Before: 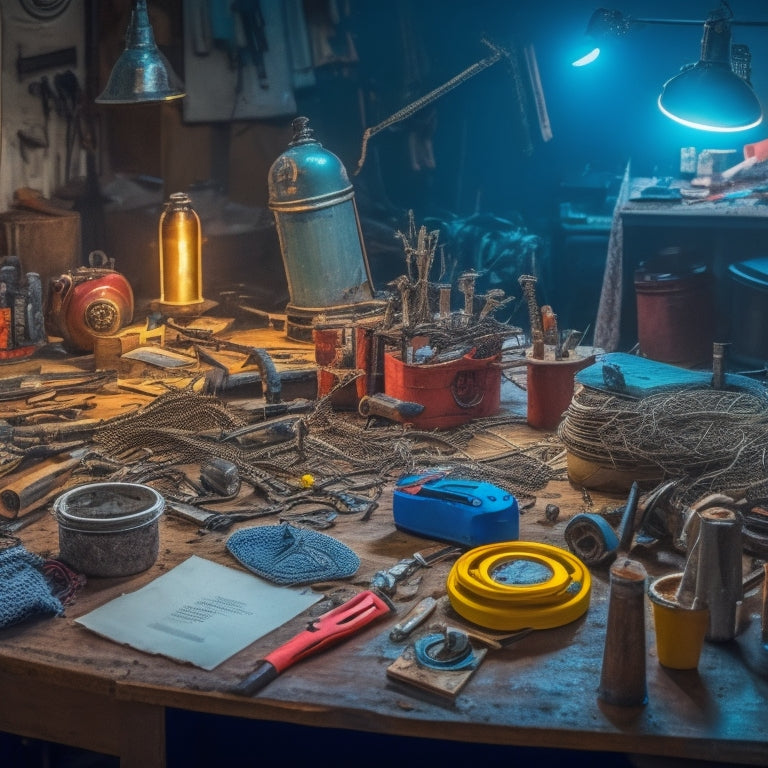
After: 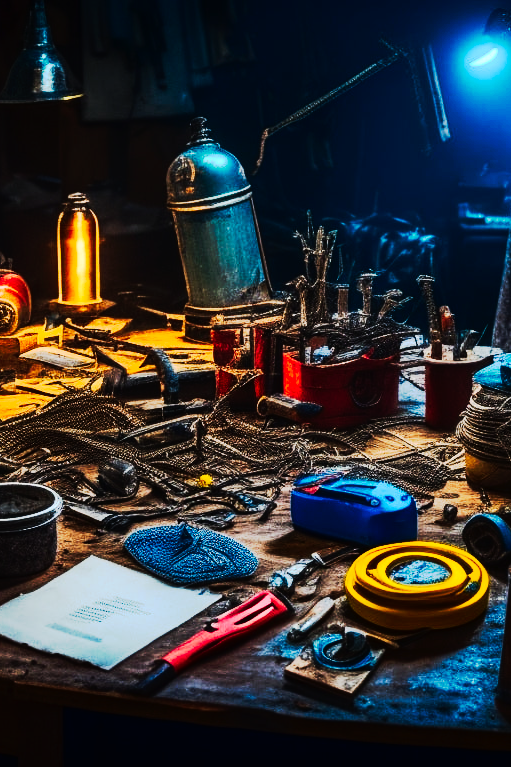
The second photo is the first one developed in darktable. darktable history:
tone curve: curves: ch0 [(0, 0) (0.003, 0.006) (0.011, 0.006) (0.025, 0.008) (0.044, 0.014) (0.069, 0.02) (0.1, 0.025) (0.136, 0.037) (0.177, 0.053) (0.224, 0.086) (0.277, 0.13) (0.335, 0.189) (0.399, 0.253) (0.468, 0.375) (0.543, 0.521) (0.623, 0.671) (0.709, 0.789) (0.801, 0.841) (0.898, 0.889) (1, 1)], preserve colors none
crop and rotate: left 13.409%, right 19.924%
contrast brightness saturation: contrast 0.4, brightness 0.05, saturation 0.25
